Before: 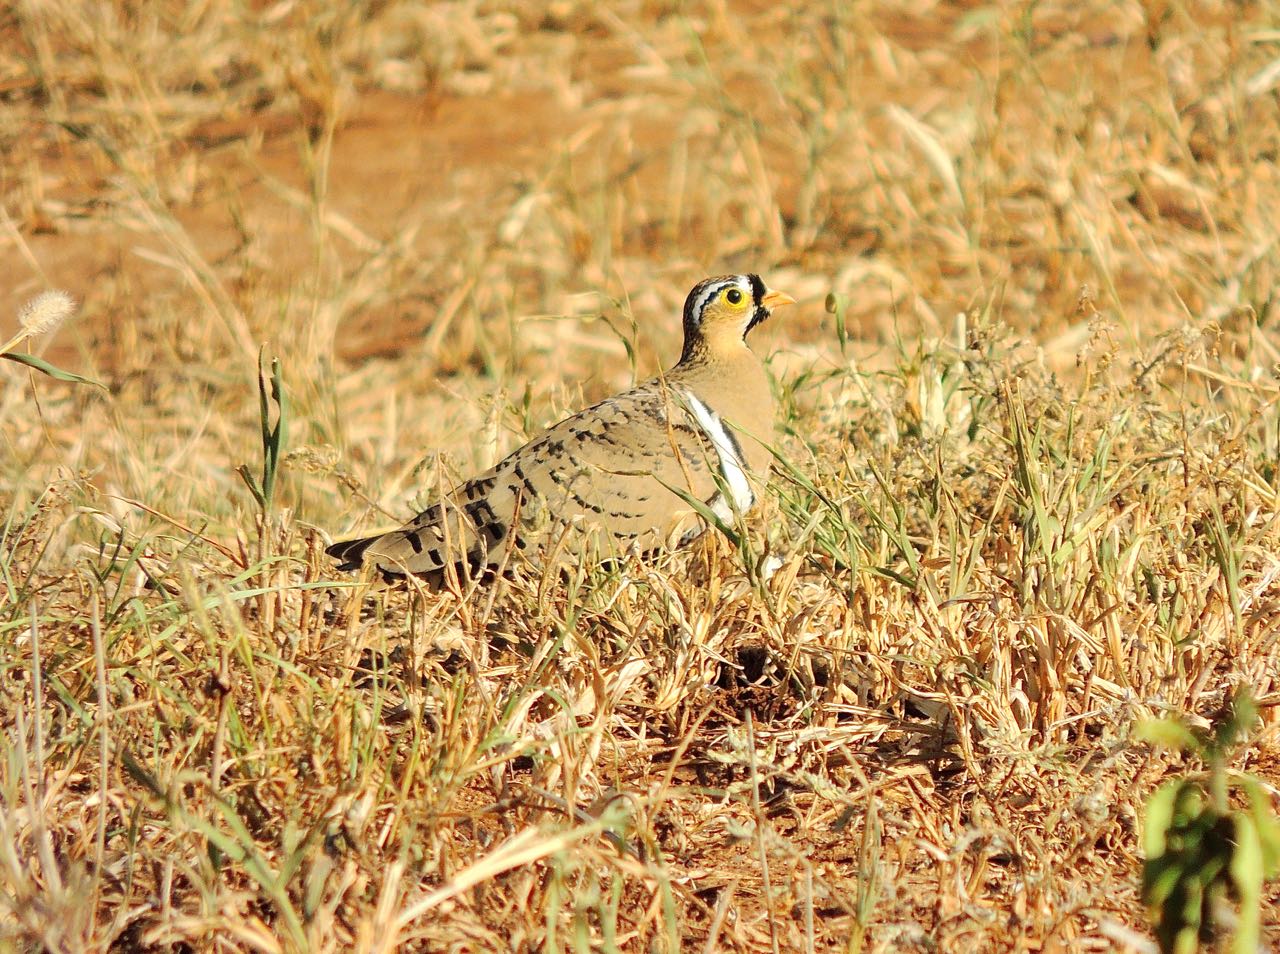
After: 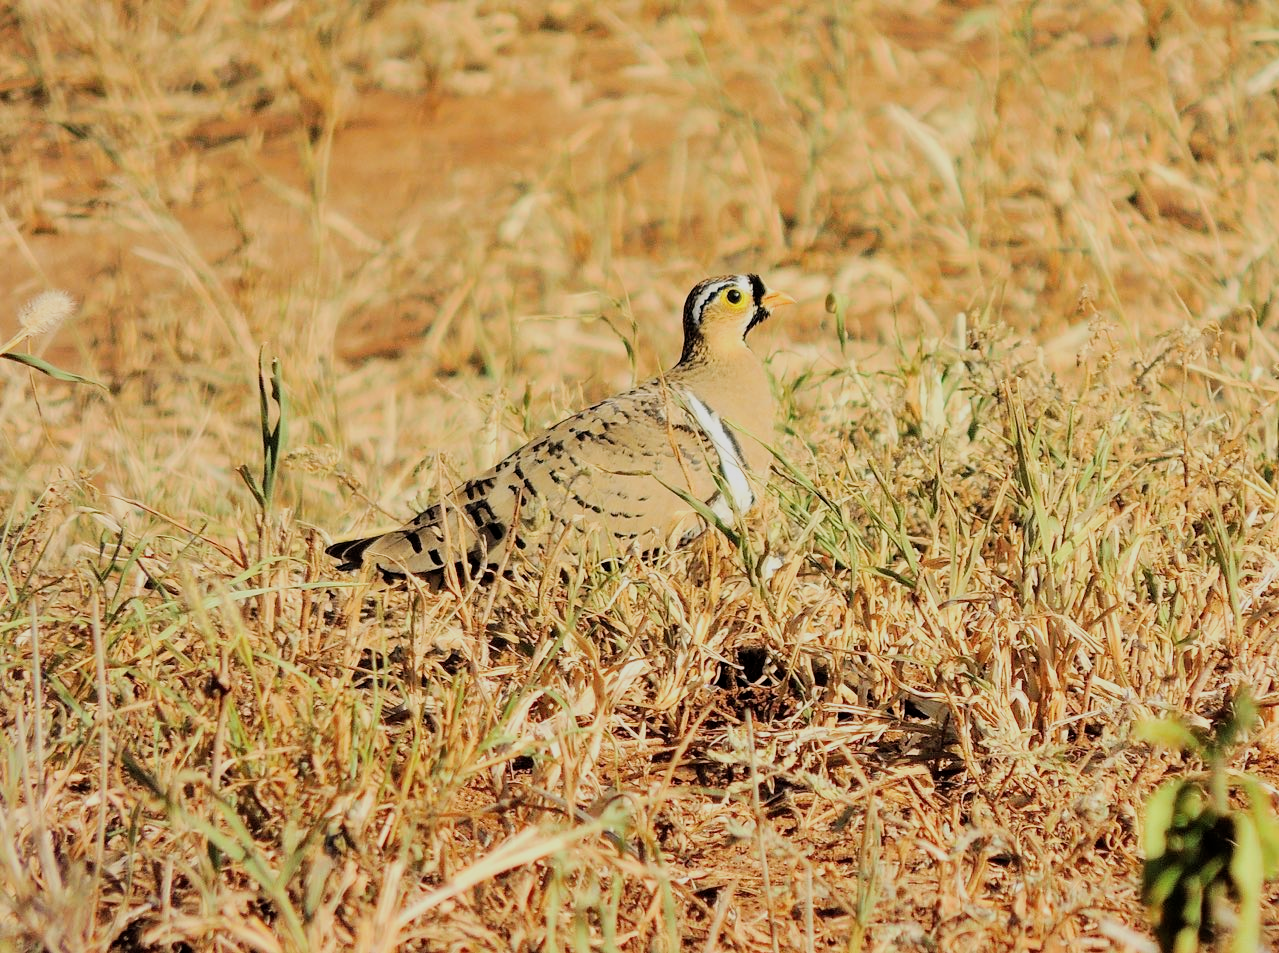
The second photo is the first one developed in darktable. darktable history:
filmic rgb: middle gray luminance 28.9%, black relative exposure -10.39 EV, white relative exposure 5.51 EV, target black luminance 0%, hardness 3.96, latitude 1.65%, contrast 1.131, highlights saturation mix 4.96%, shadows ↔ highlights balance 15.56%
